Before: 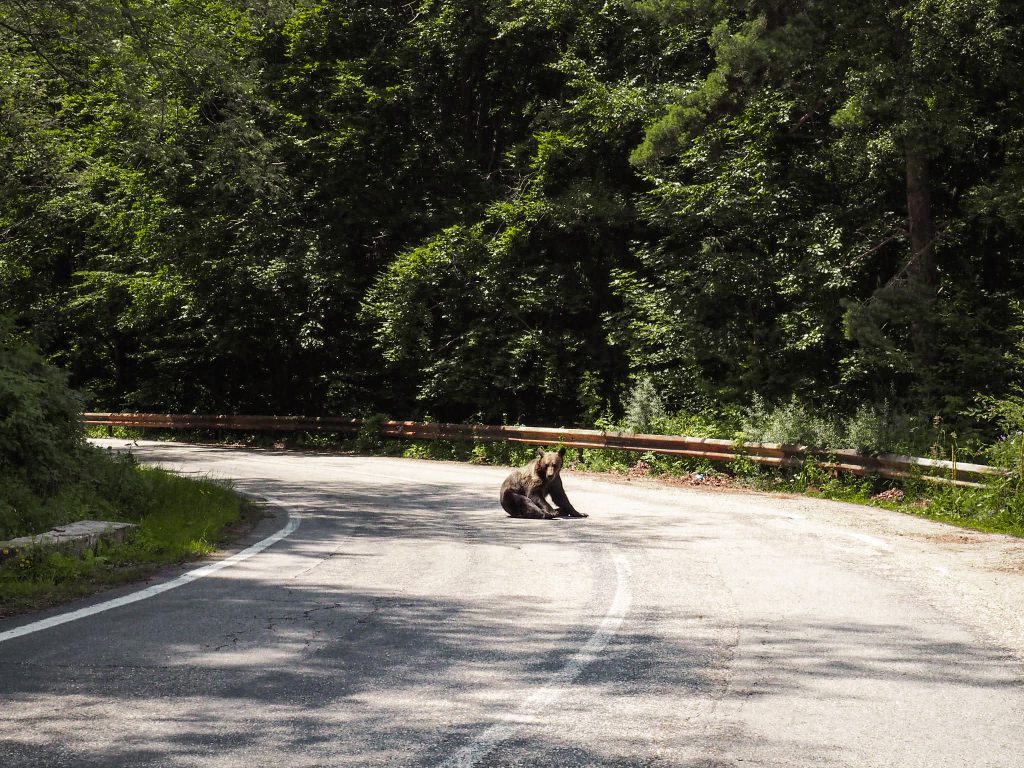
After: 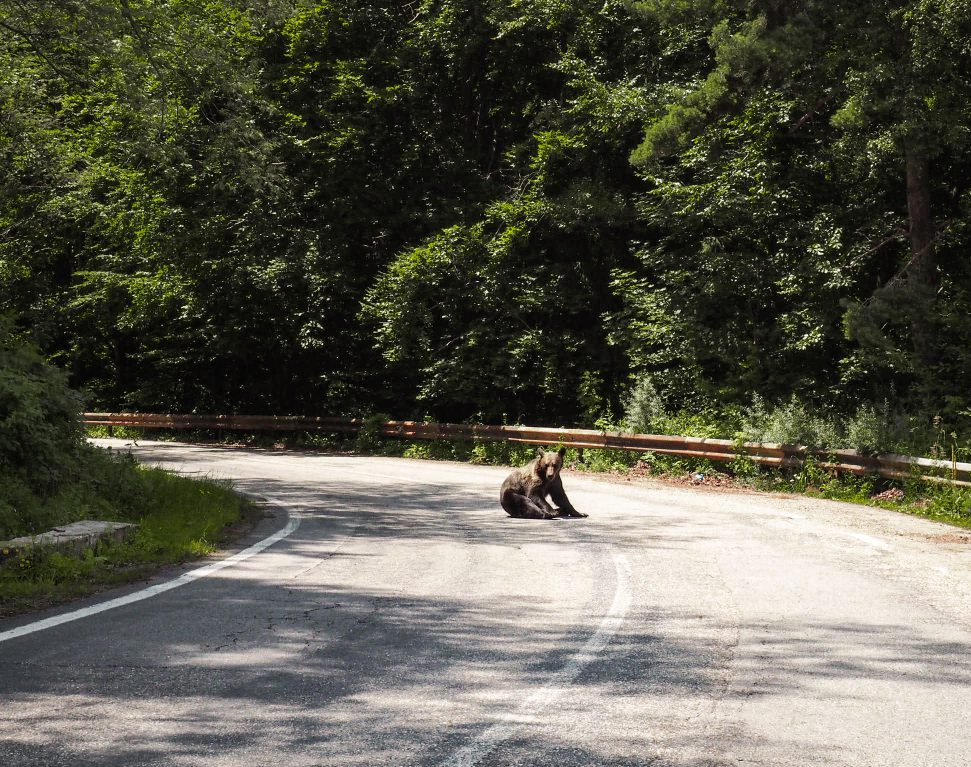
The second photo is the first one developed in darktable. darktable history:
crop and rotate: left 0%, right 5.113%
